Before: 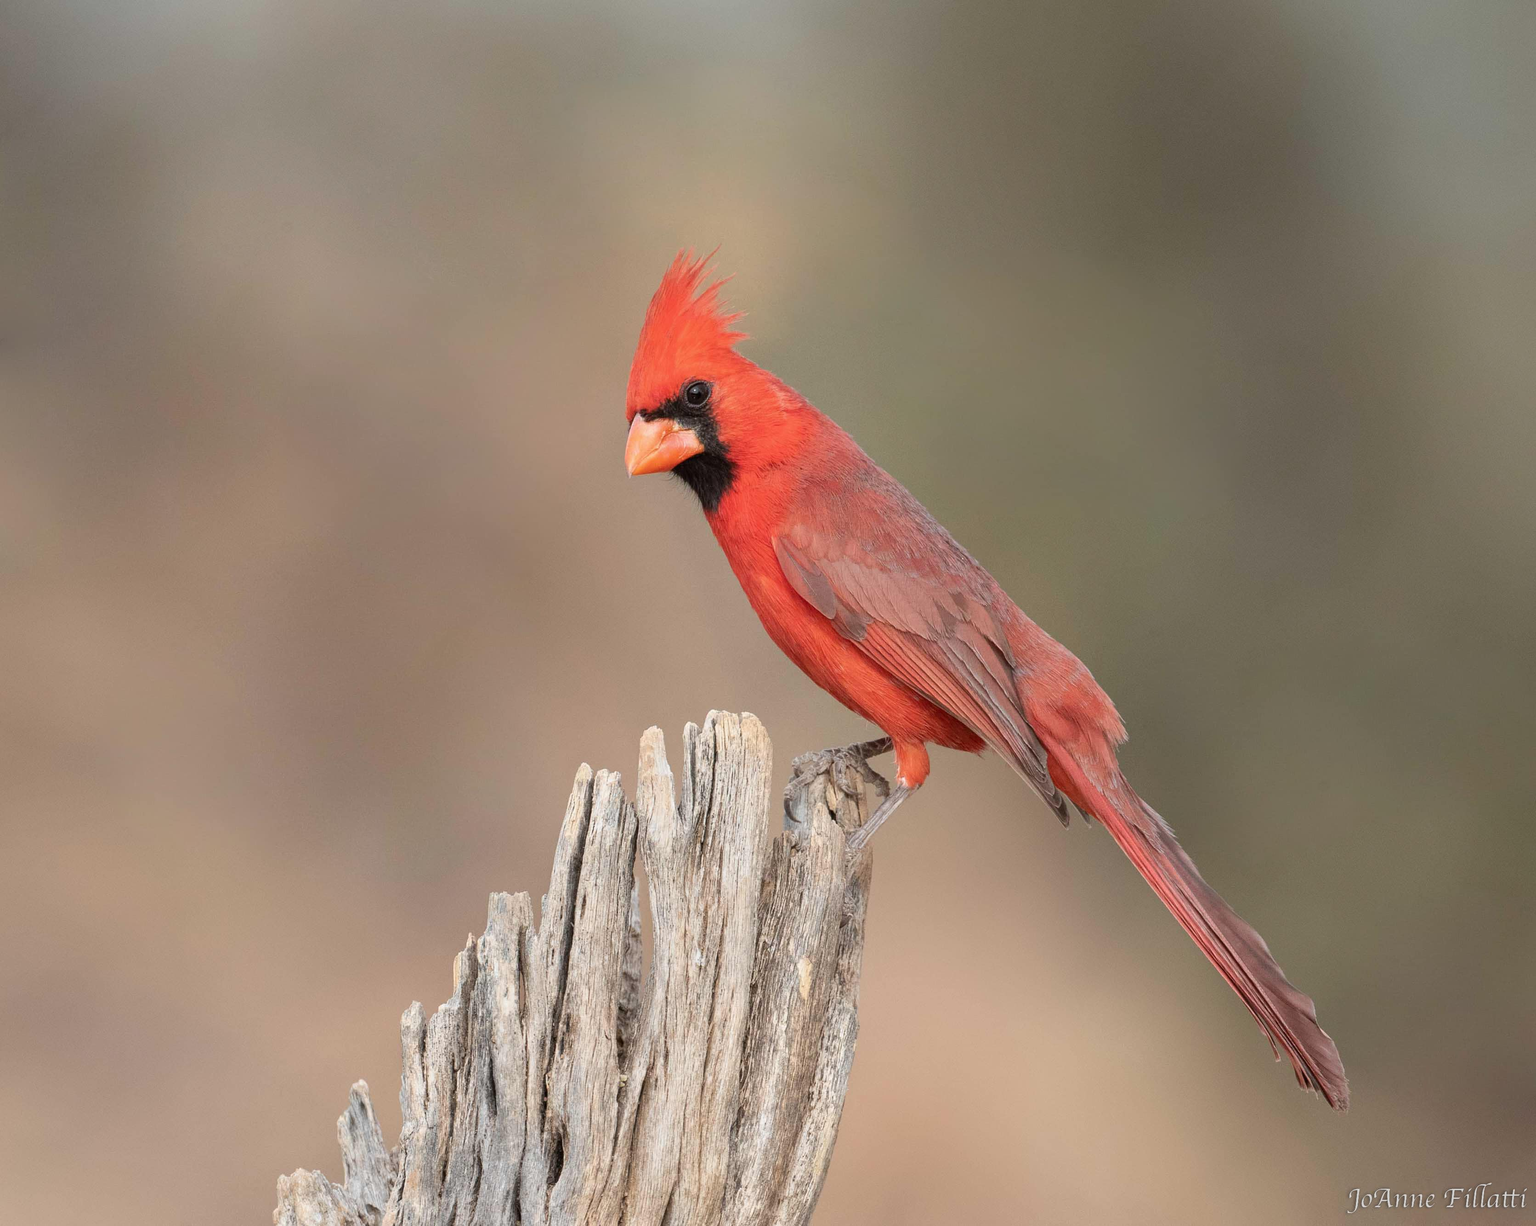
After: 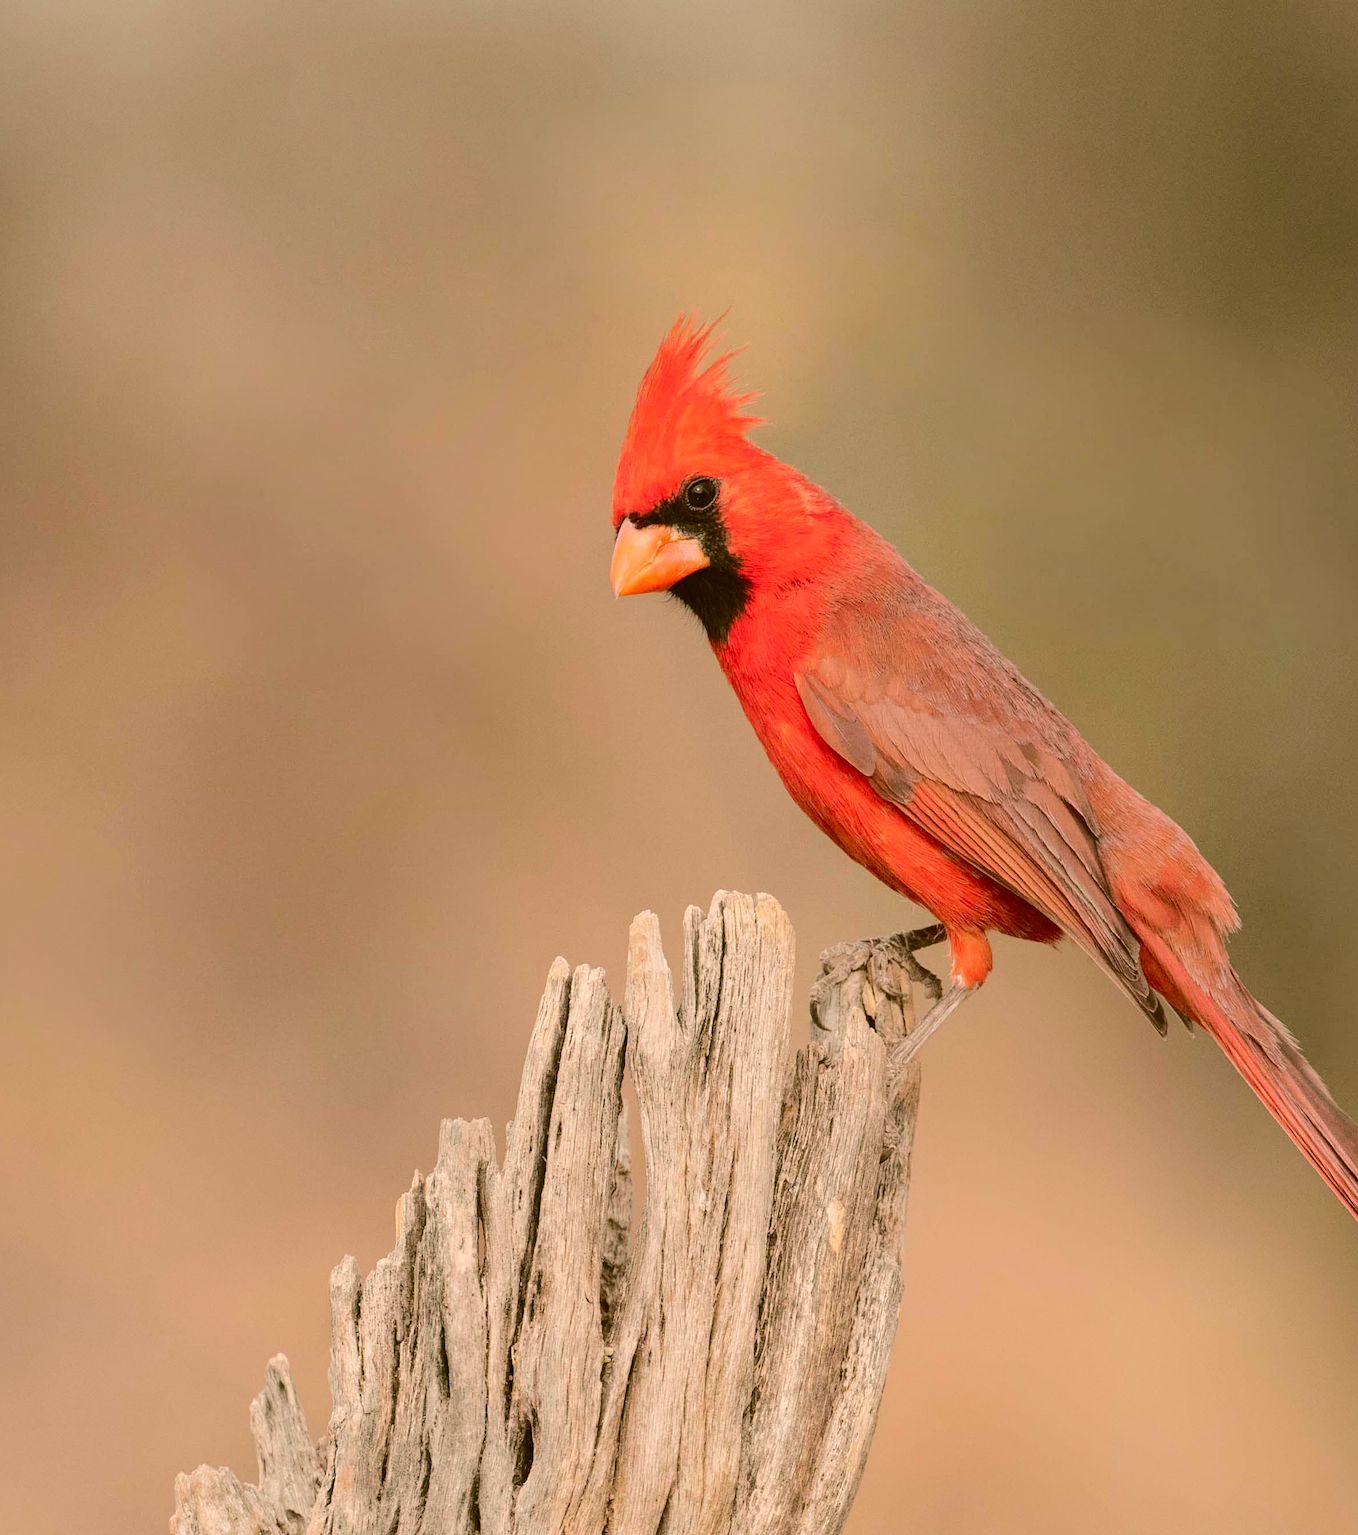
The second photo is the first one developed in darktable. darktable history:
color correction: highlights a* 8.82, highlights b* 15.62, shadows a* -0.61, shadows b* 26.7
tone curve: curves: ch0 [(0, 0.032) (0.094, 0.08) (0.265, 0.208) (0.41, 0.417) (0.485, 0.524) (0.638, 0.673) (0.845, 0.828) (0.994, 0.964)]; ch1 [(0, 0) (0.161, 0.092) (0.37, 0.302) (0.437, 0.456) (0.469, 0.482) (0.498, 0.504) (0.576, 0.583) (0.644, 0.638) (0.725, 0.765) (1, 1)]; ch2 [(0, 0) (0.352, 0.403) (0.45, 0.469) (0.502, 0.504) (0.54, 0.521) (0.589, 0.576) (1, 1)], color space Lab, independent channels, preserve colors none
exposure: compensate exposure bias true, compensate highlight preservation false
crop and rotate: left 8.994%, right 20.392%
